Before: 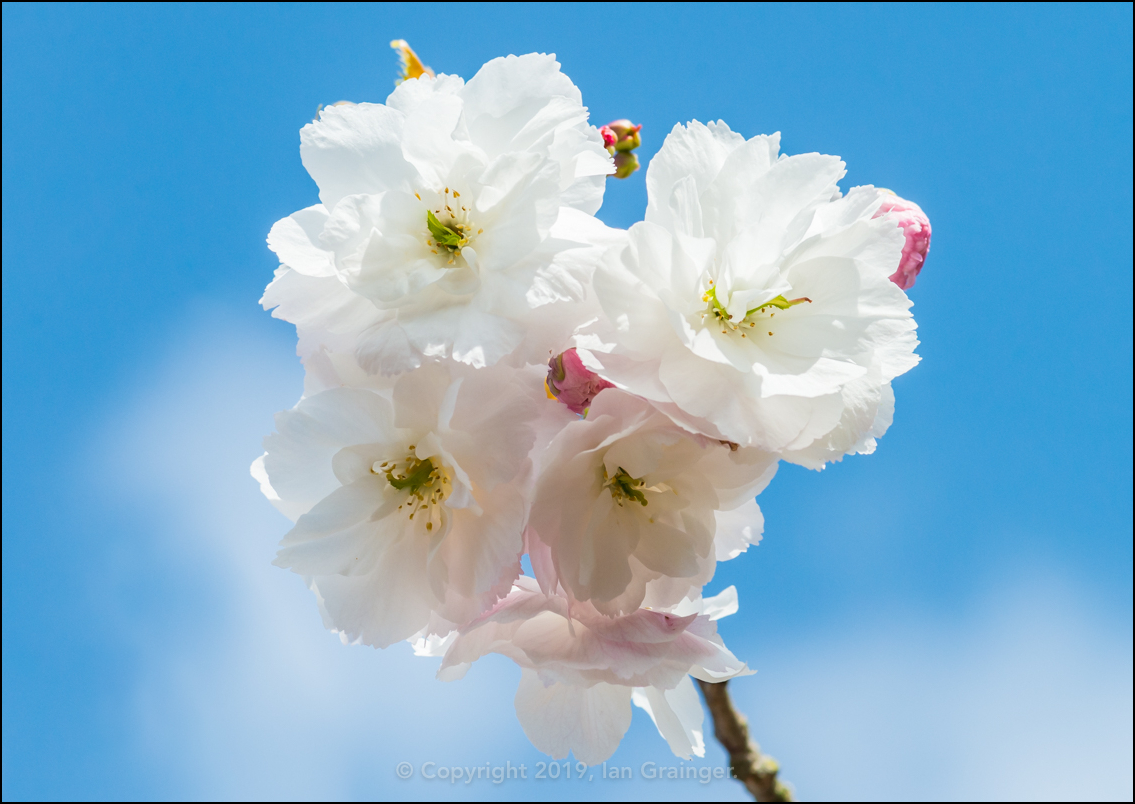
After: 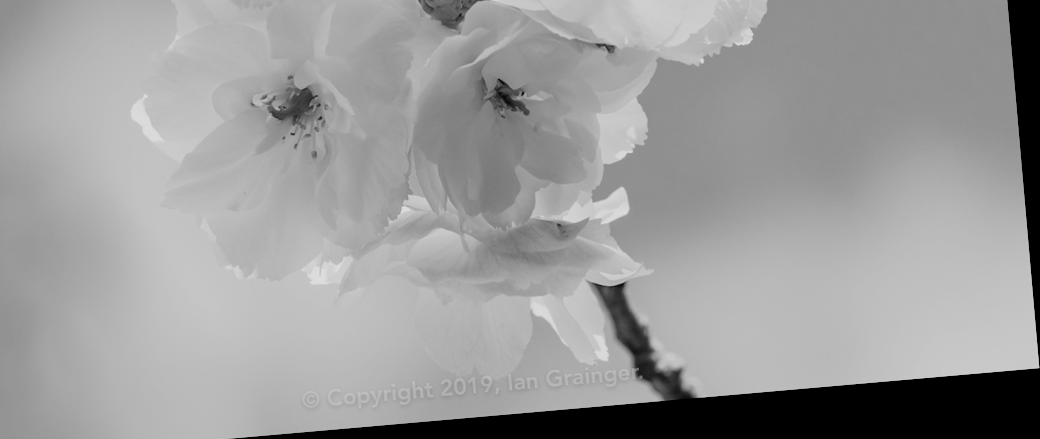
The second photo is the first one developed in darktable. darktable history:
filmic rgb: black relative exposure -7.65 EV, hardness 4.02, contrast 1.1, highlights saturation mix -30%
rotate and perspective: rotation -4.98°, automatic cropping off
color balance rgb: linear chroma grading › global chroma 15%, perceptual saturation grading › global saturation 30%
crop and rotate: left 13.306%, top 48.129%, bottom 2.928%
contrast brightness saturation: saturation -1
white balance: emerald 1
